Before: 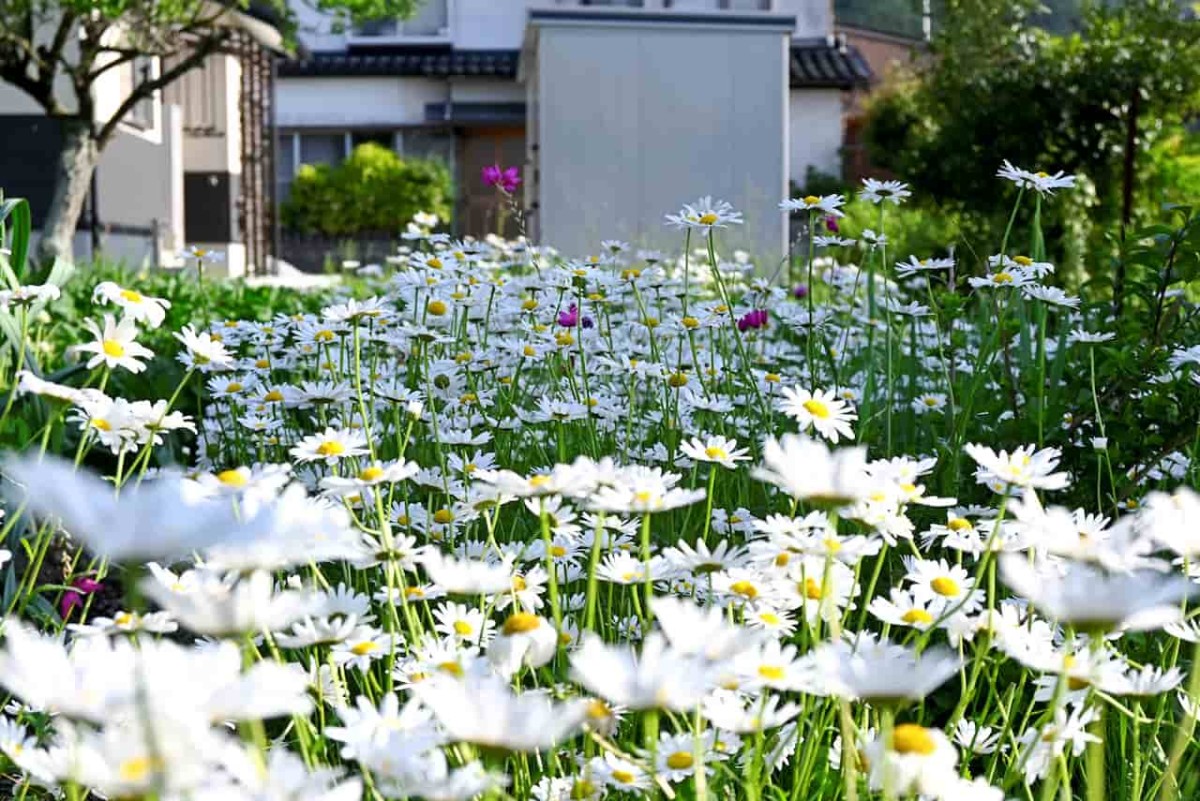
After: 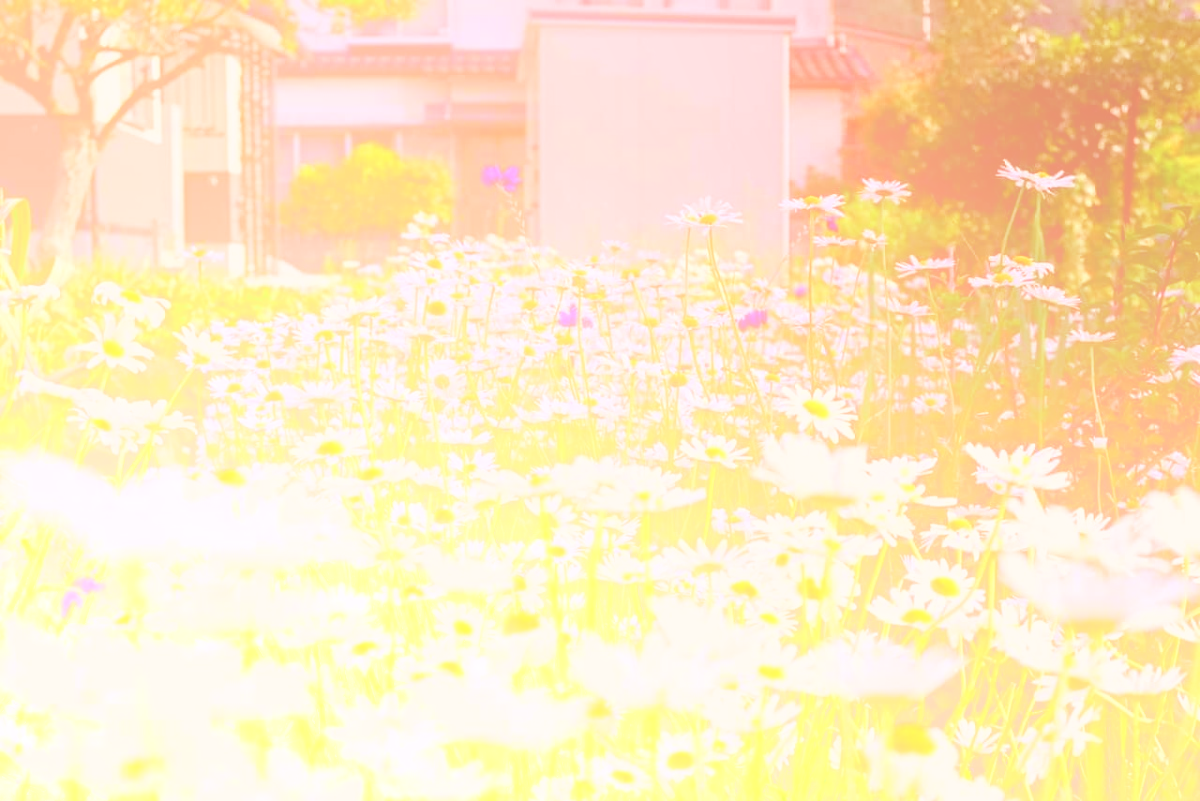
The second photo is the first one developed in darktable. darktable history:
color correction: highlights a* 9.03, highlights b* 8.71, shadows a* 40, shadows b* 40, saturation 0.8
bloom: size 70%, threshold 25%, strength 70%
